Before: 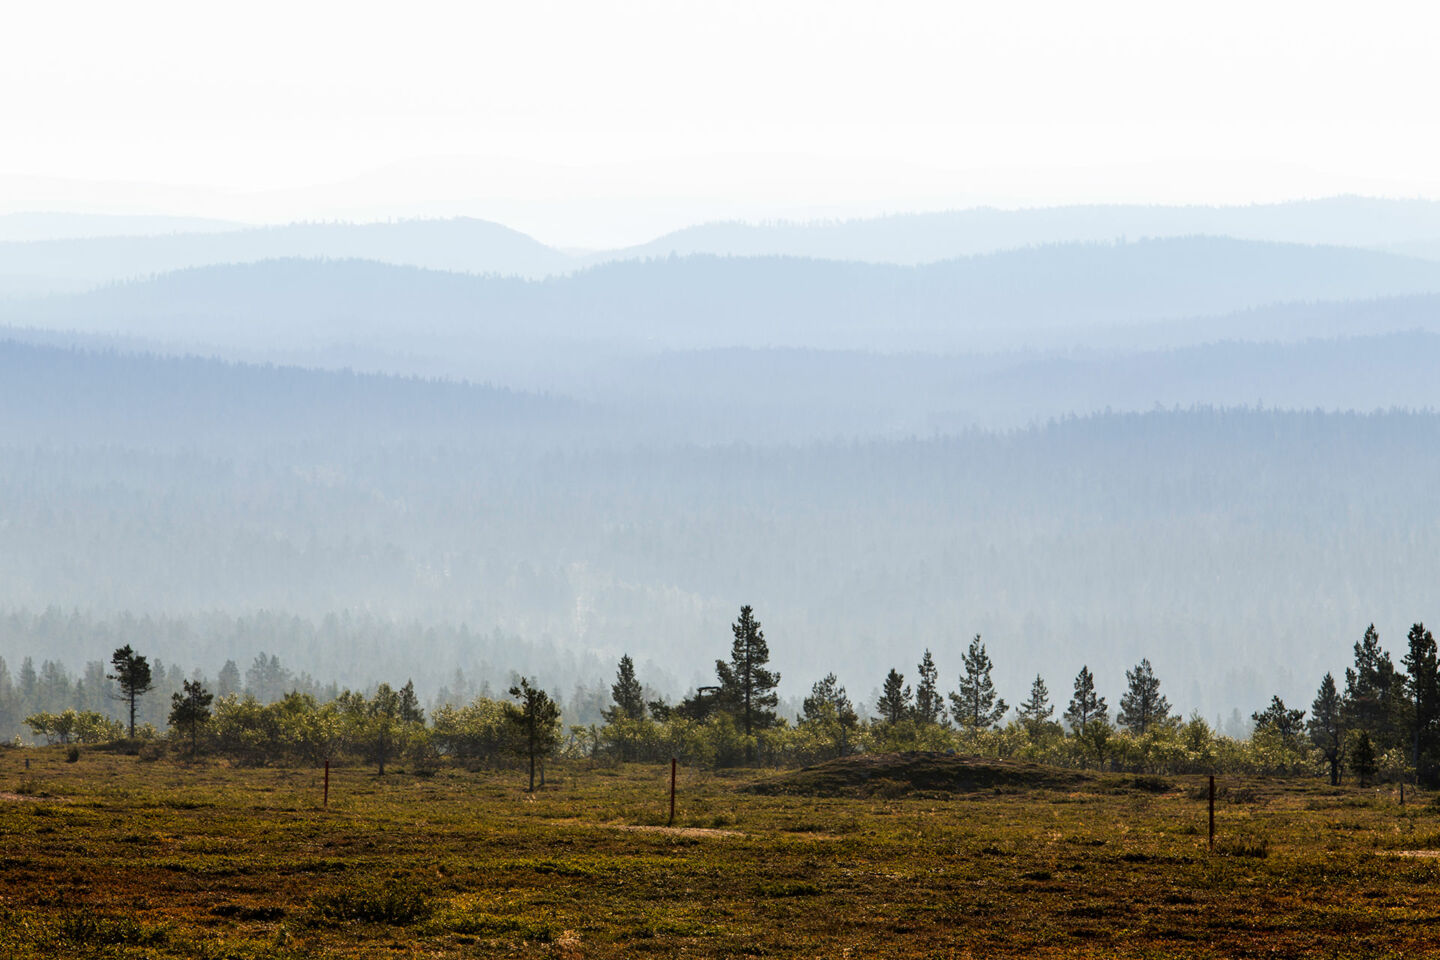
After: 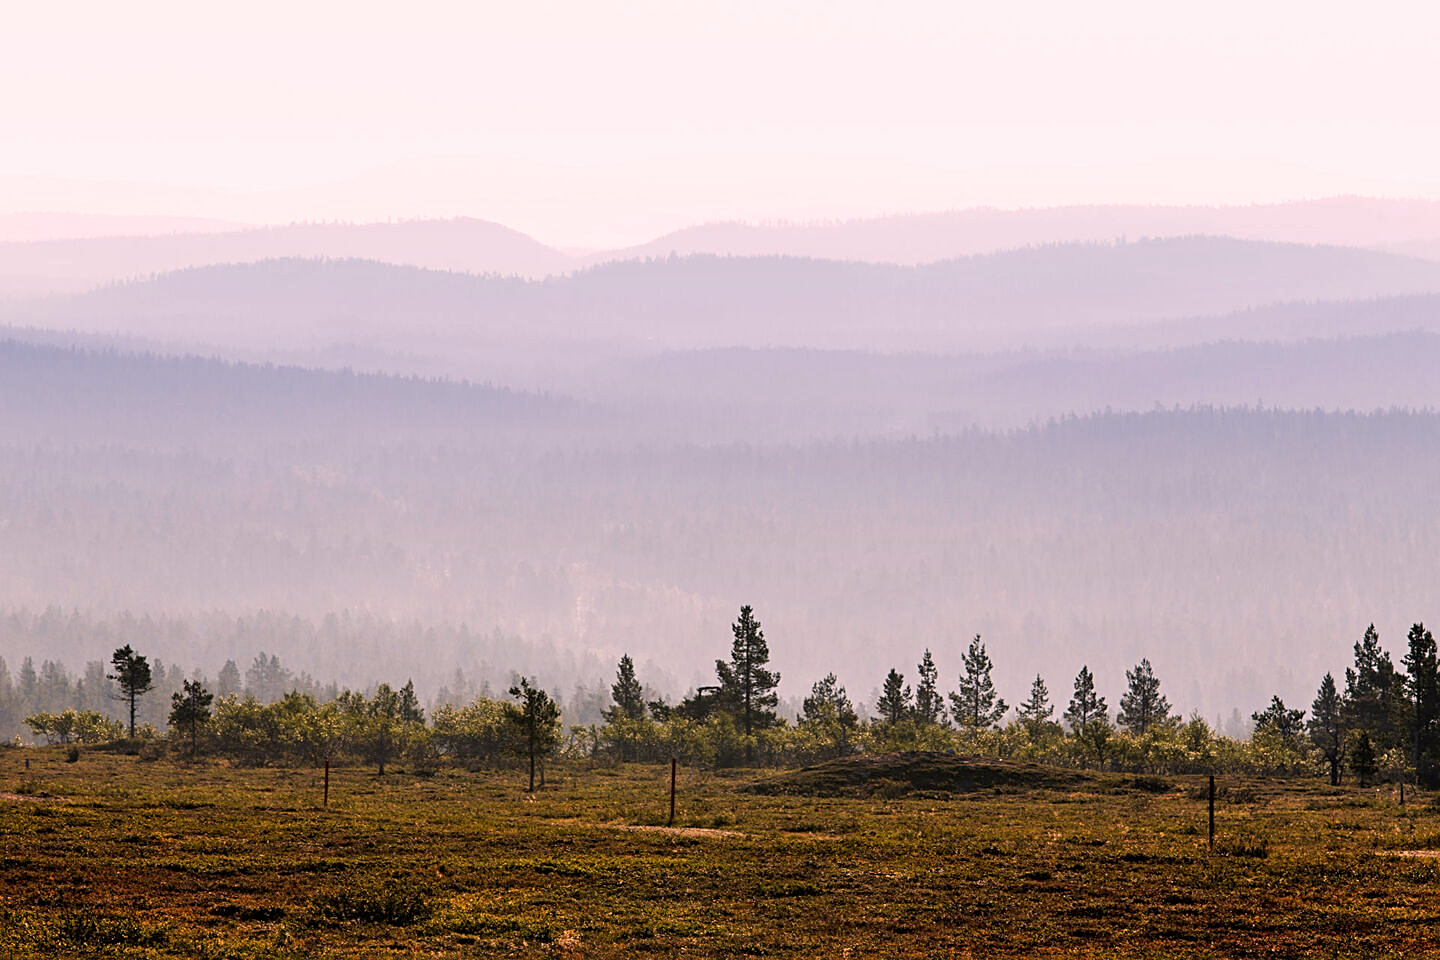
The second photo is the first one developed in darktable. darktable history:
color correction: highlights a* 14.7, highlights b* 4.8
sharpen: on, module defaults
shadows and highlights: radius 126.15, shadows 30.35, highlights -30.64, low approximation 0.01, soften with gaussian
